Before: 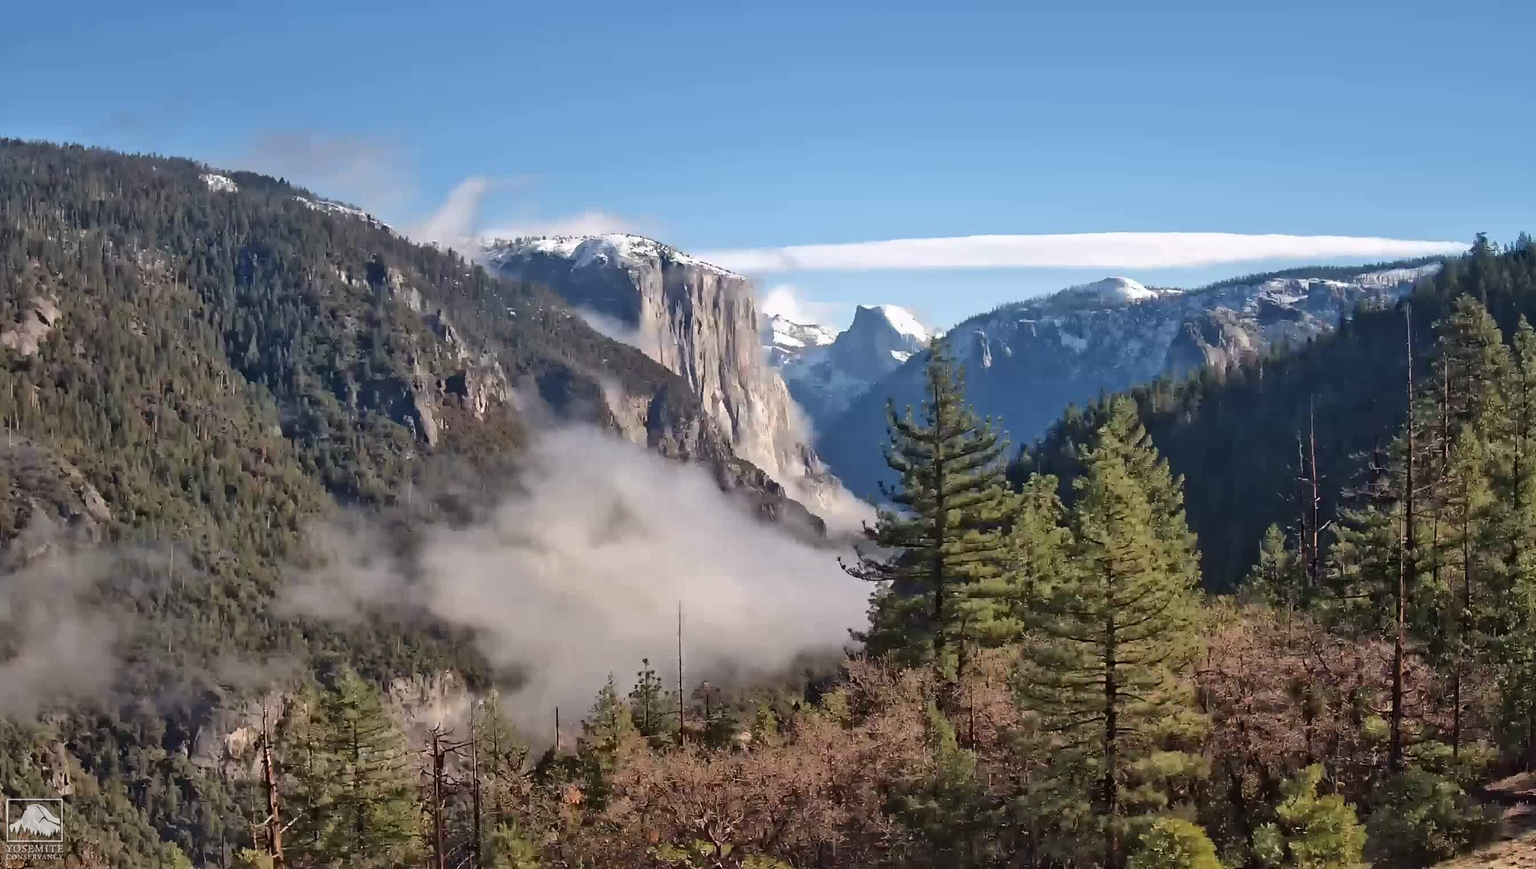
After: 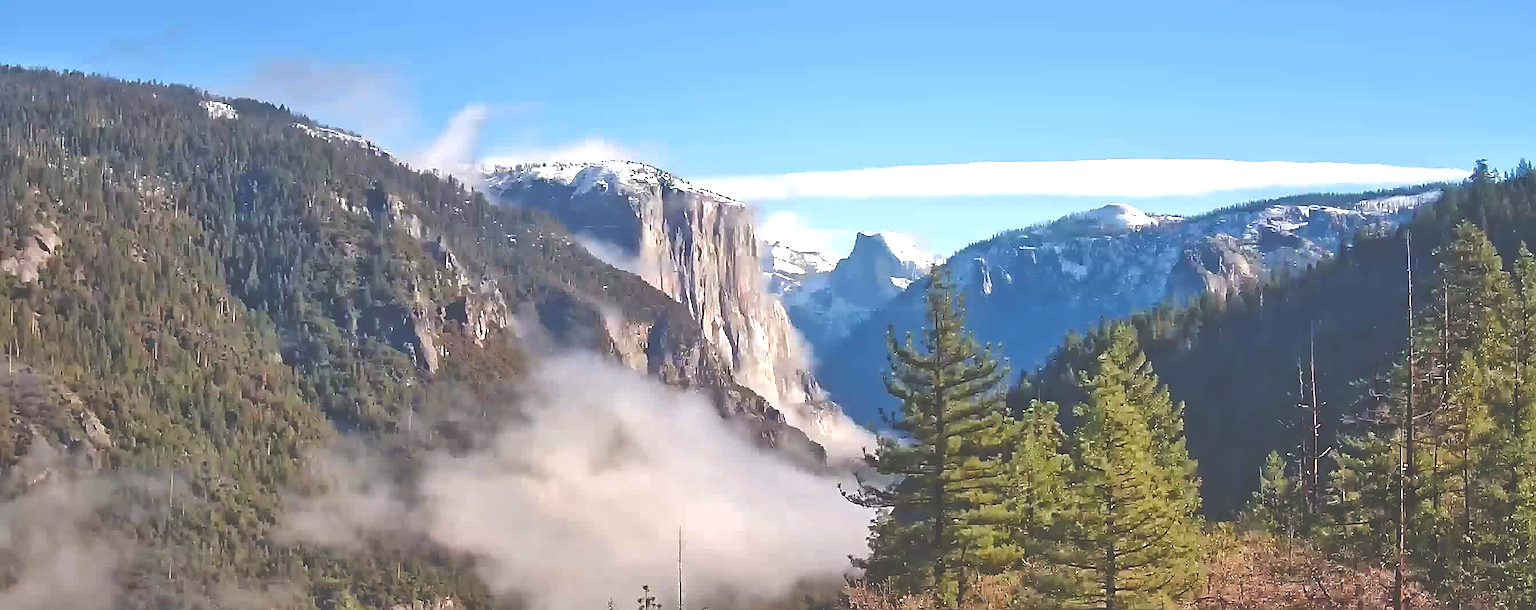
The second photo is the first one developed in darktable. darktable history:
color balance rgb: perceptual saturation grading › global saturation 0.746%, perceptual saturation grading › mid-tones 6.471%, perceptual saturation grading › shadows 71.704%, perceptual brilliance grading › global brilliance 12.205%, global vibrance 20%
crop and rotate: top 8.46%, bottom 21.173%
exposure: black level correction -0.039, exposure 0.06 EV, compensate highlight preservation false
sharpen: radius 1.42, amount 1.232, threshold 0.732
